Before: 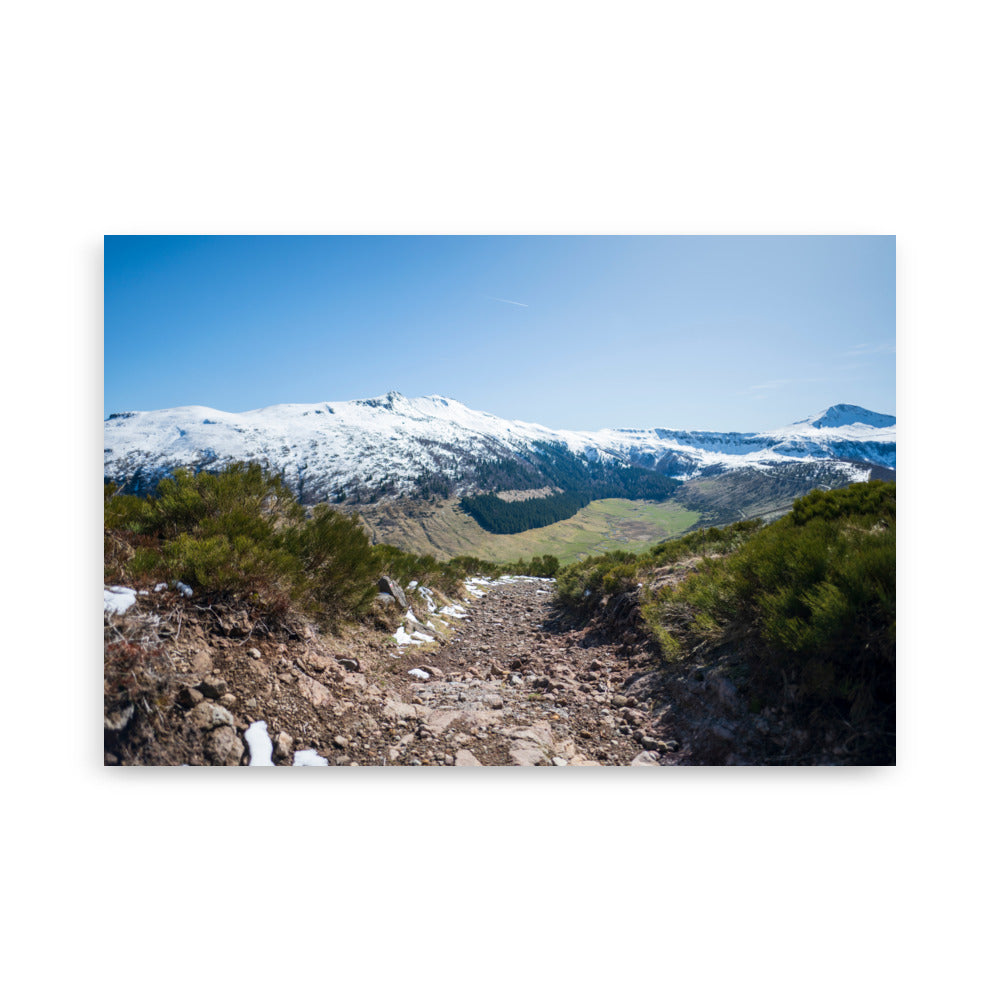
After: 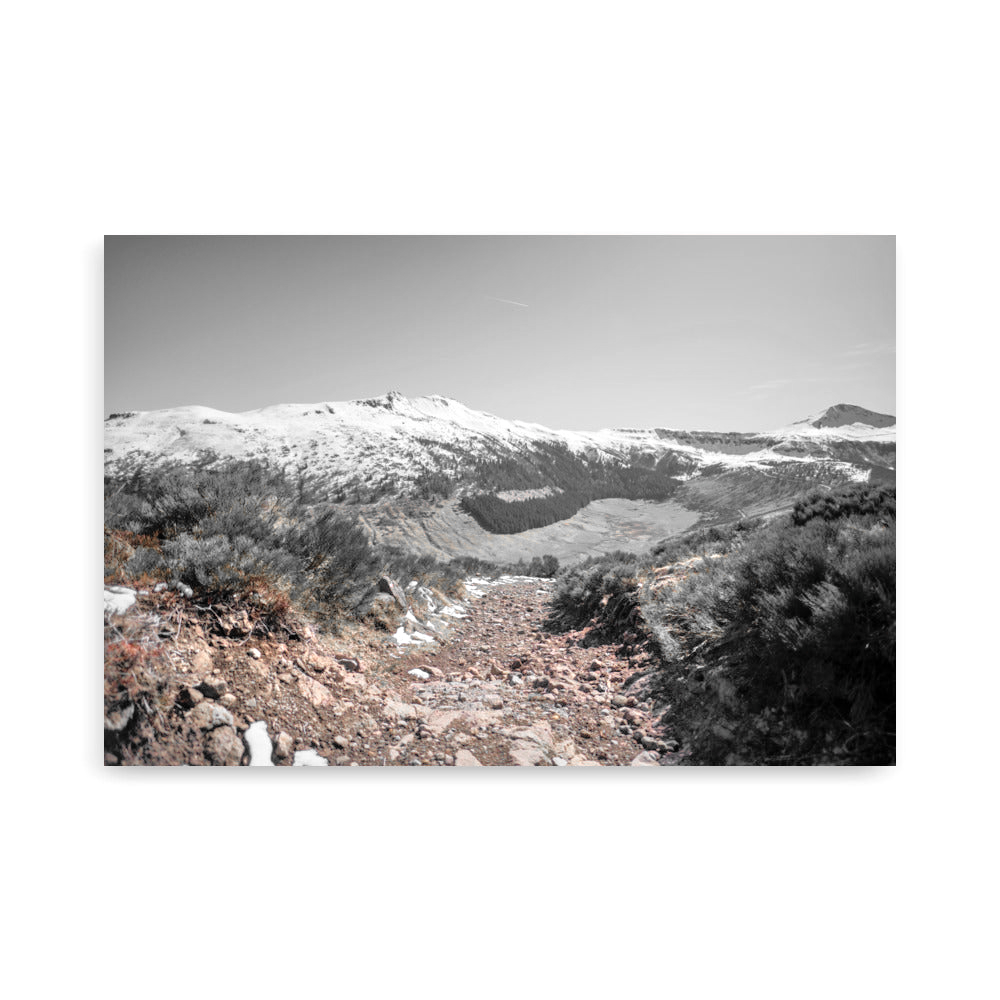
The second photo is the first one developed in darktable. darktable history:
white balance: emerald 1
tone equalizer: -7 EV 0.15 EV, -6 EV 0.6 EV, -5 EV 1.15 EV, -4 EV 1.33 EV, -3 EV 1.15 EV, -2 EV 0.6 EV, -1 EV 0.15 EV, mask exposure compensation -0.5 EV
shadows and highlights: shadows 12, white point adjustment 1.2, highlights -0.36, soften with gaussian
color zones: curves: ch0 [(0, 0.65) (0.096, 0.644) (0.221, 0.539) (0.429, 0.5) (0.571, 0.5) (0.714, 0.5) (0.857, 0.5) (1, 0.65)]; ch1 [(0, 0.5) (0.143, 0.5) (0.257, -0.002) (0.429, 0.04) (0.571, -0.001) (0.714, -0.015) (0.857, 0.024) (1, 0.5)]
